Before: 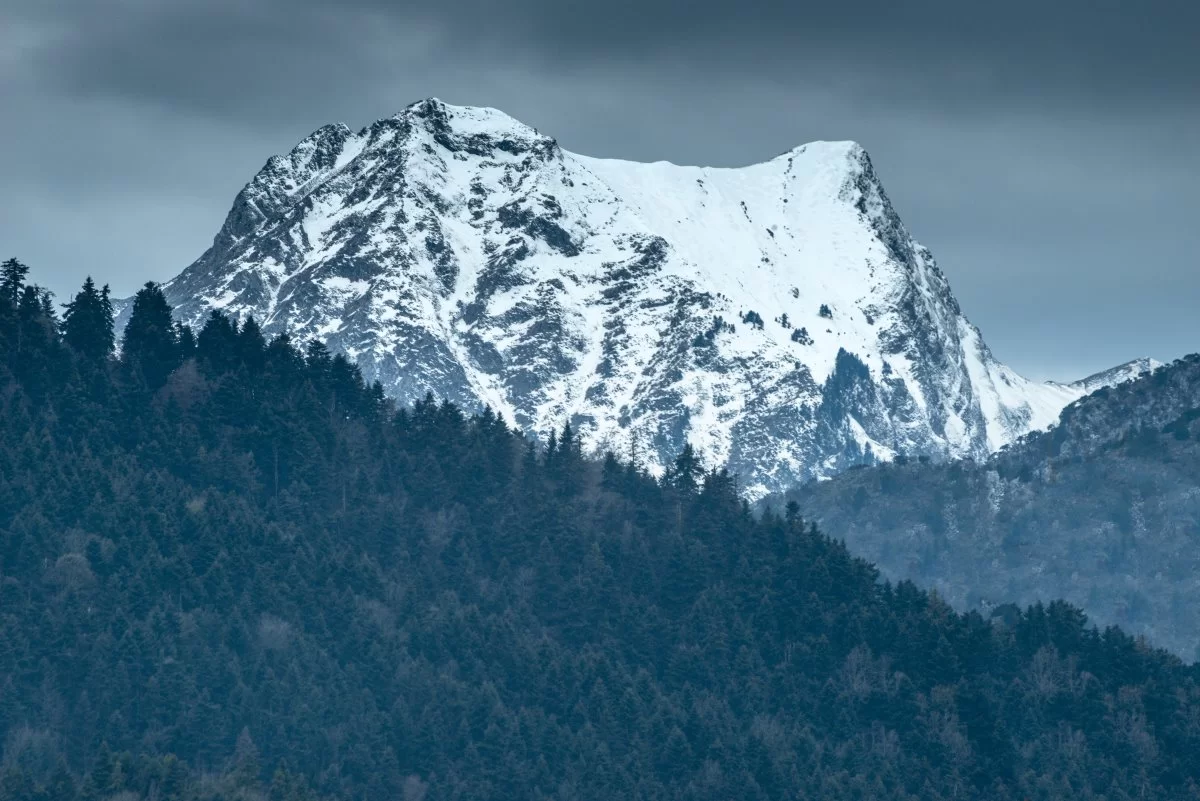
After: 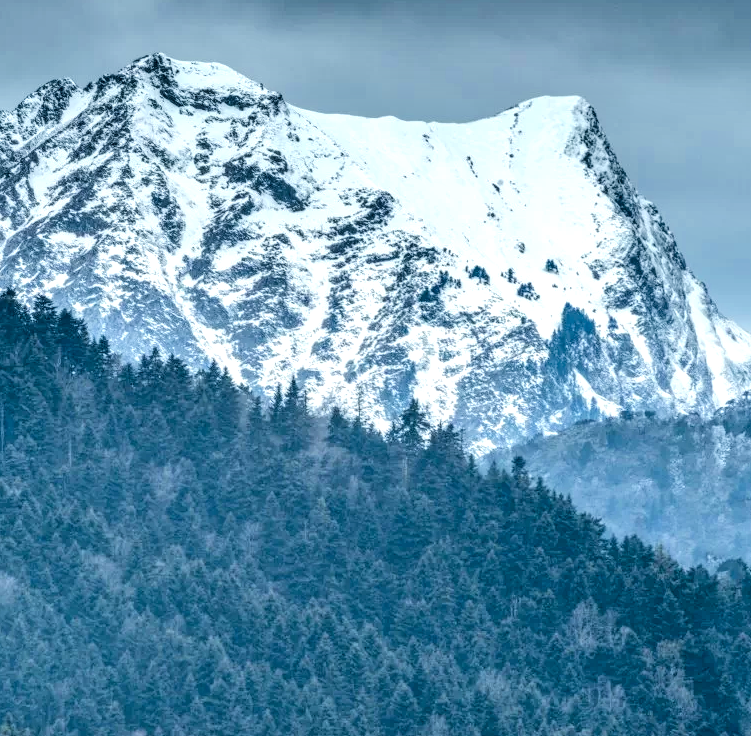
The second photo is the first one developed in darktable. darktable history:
local contrast: highlights 28%, detail 150%
crop and rotate: left 22.868%, top 5.632%, right 14.488%, bottom 2.364%
tone equalizer: -7 EV 0.157 EV, -6 EV 0.577 EV, -5 EV 1.14 EV, -4 EV 1.35 EV, -3 EV 1.13 EV, -2 EV 0.6 EV, -1 EV 0.151 EV, edges refinement/feathering 500, mask exposure compensation -1.57 EV, preserve details no
shadows and highlights: low approximation 0.01, soften with gaussian
